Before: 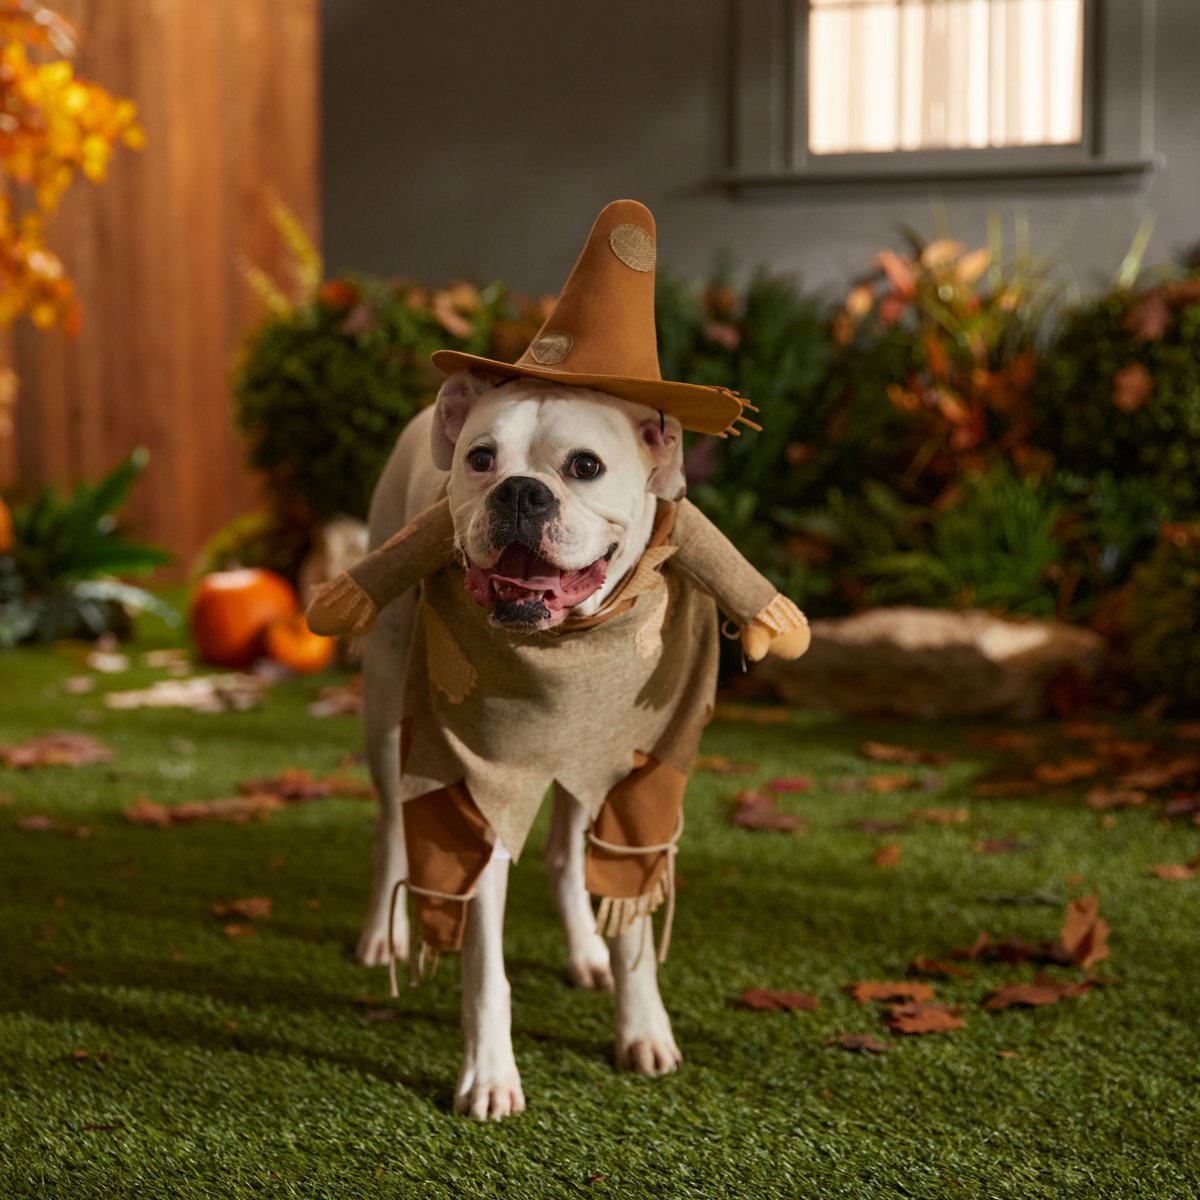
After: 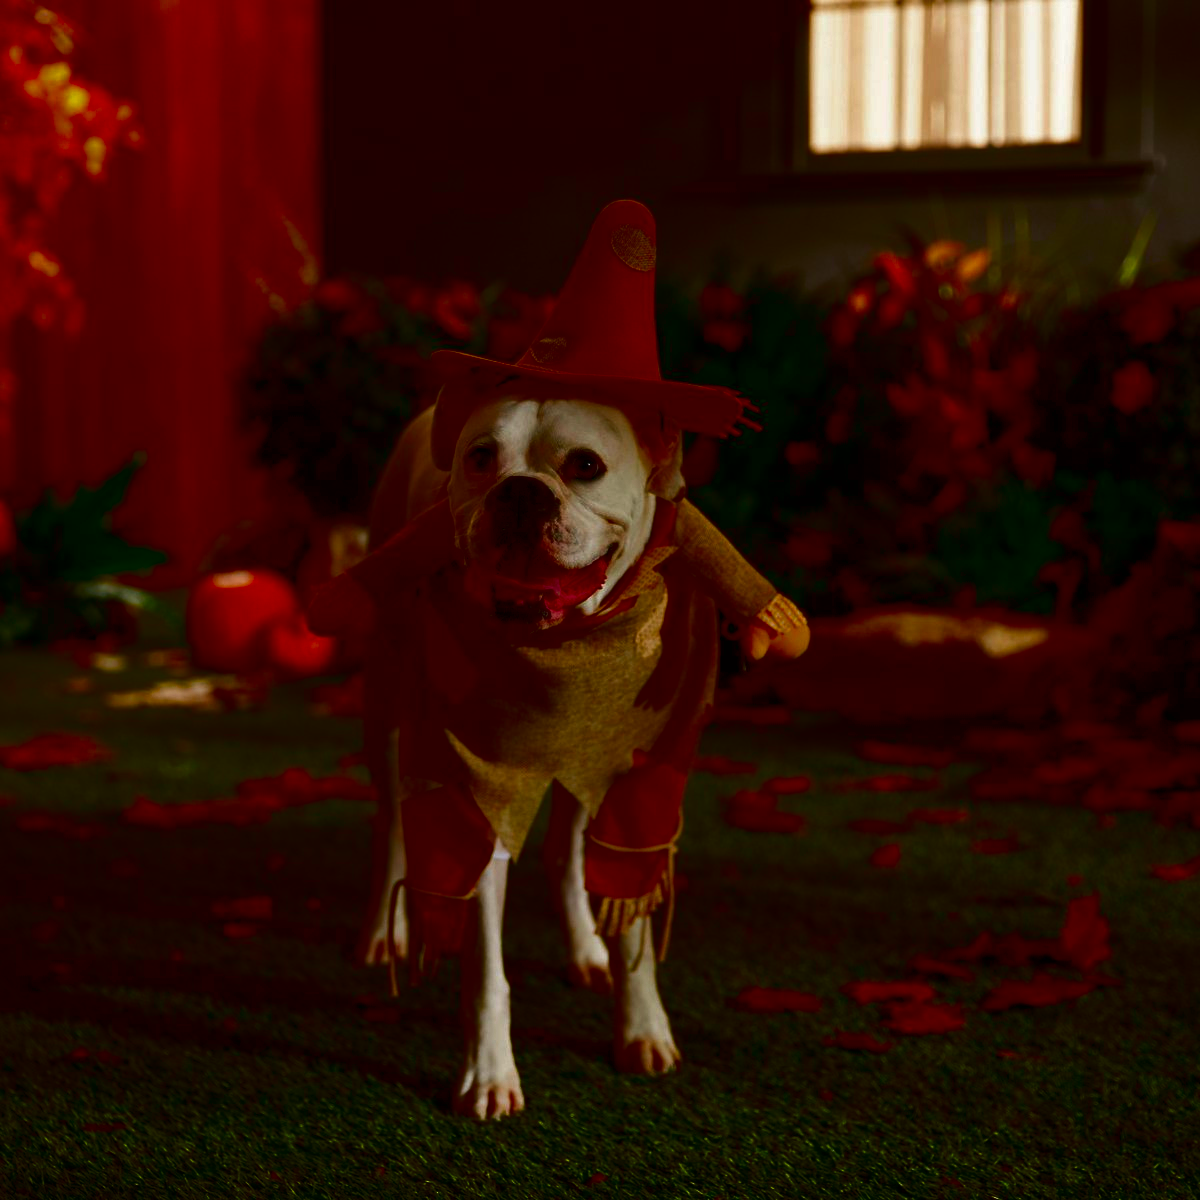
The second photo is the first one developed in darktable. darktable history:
contrast brightness saturation: brightness -0.993, saturation 0.992
